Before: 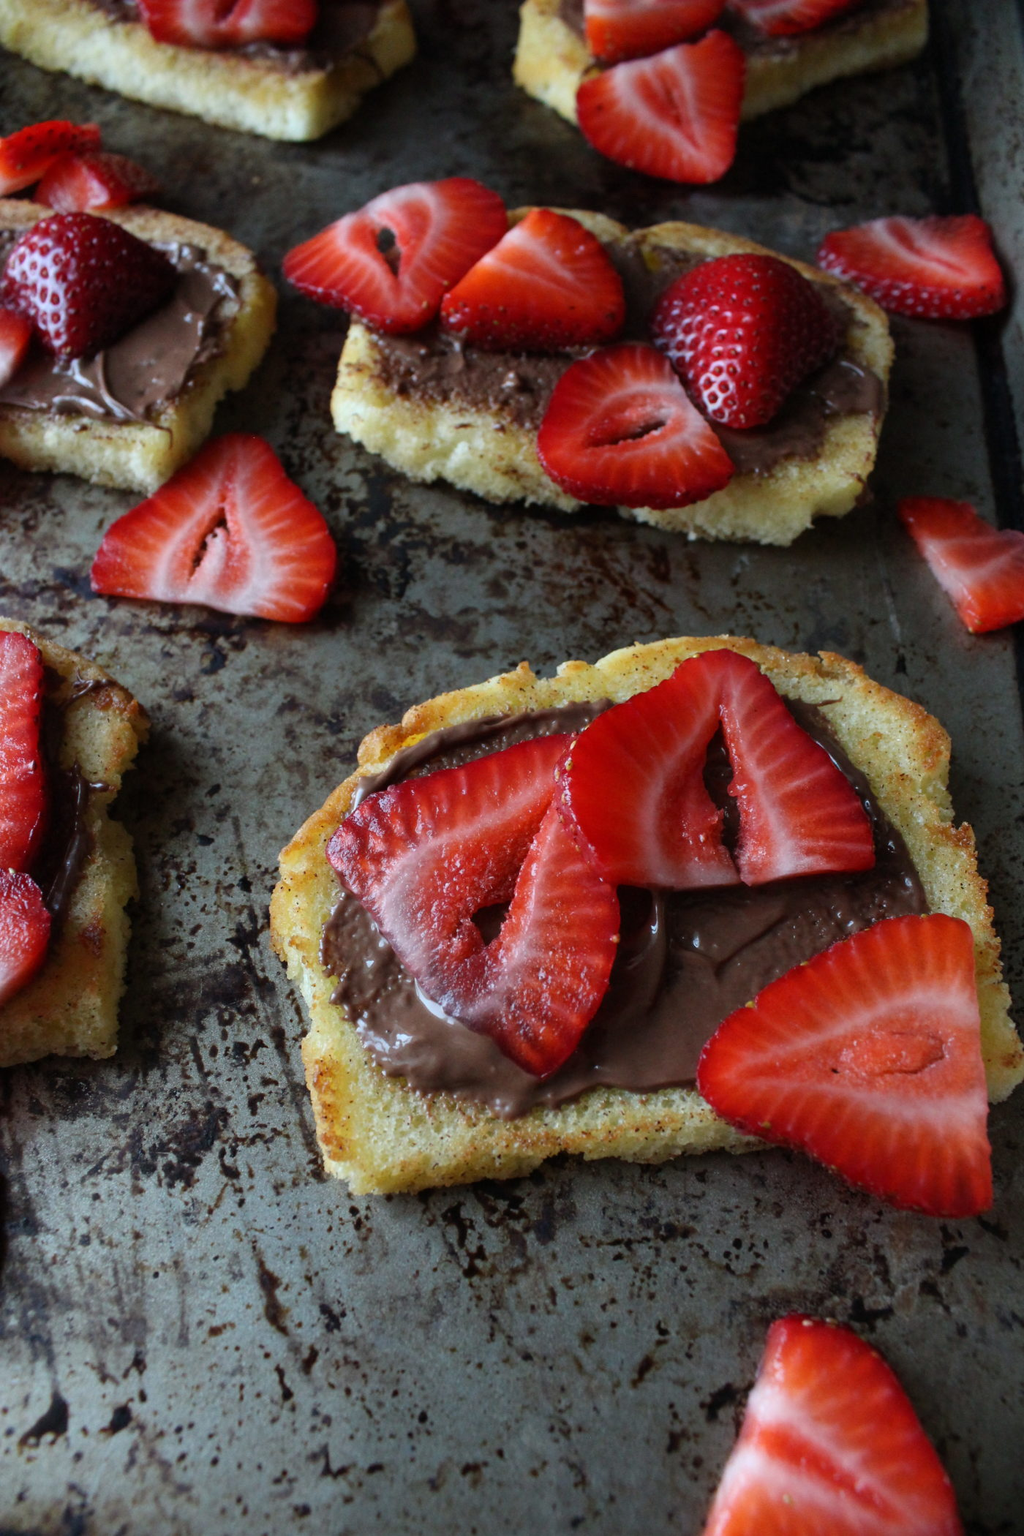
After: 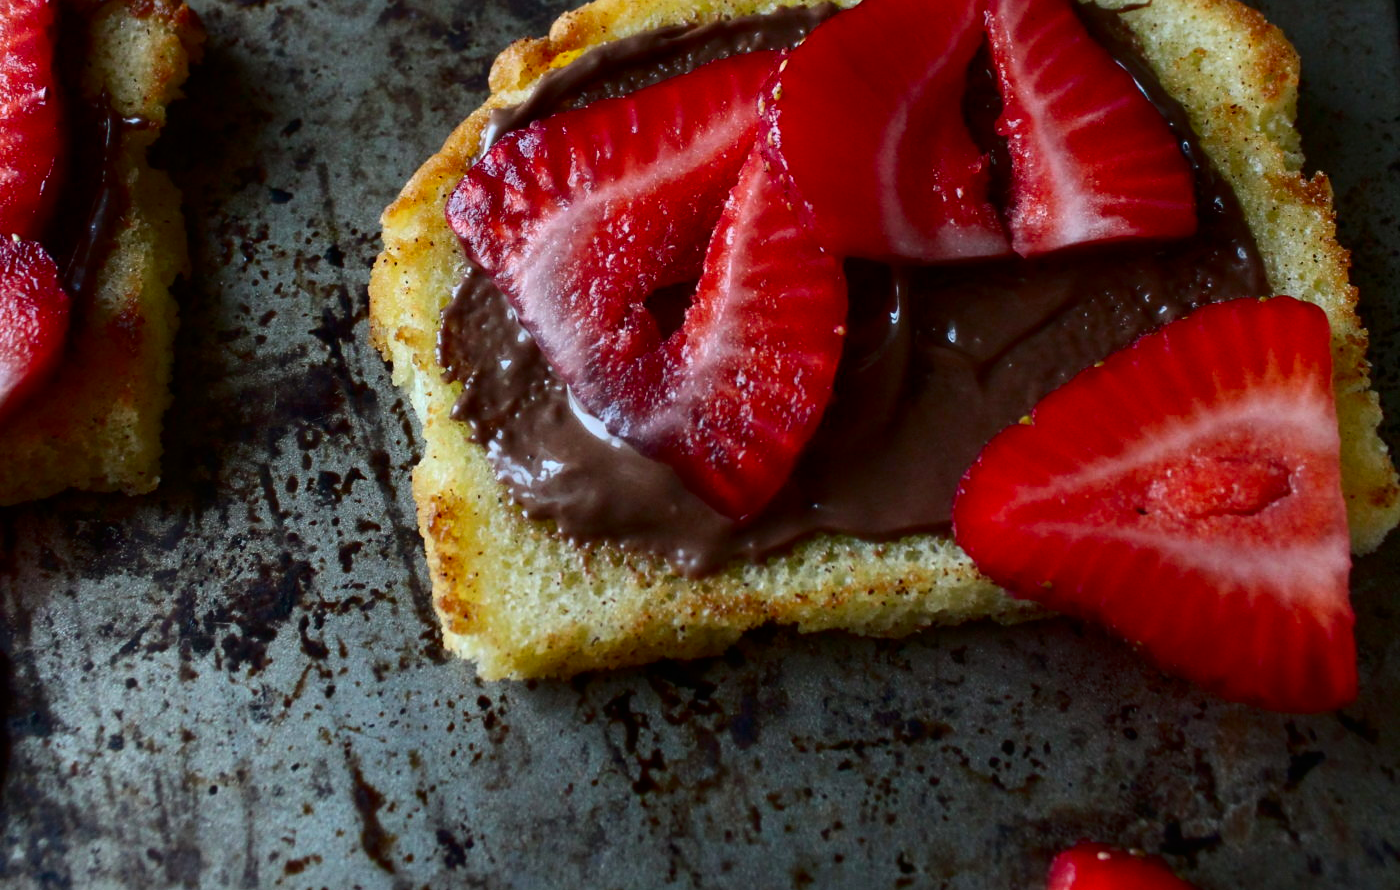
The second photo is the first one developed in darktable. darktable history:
crop: top 45.428%, bottom 12.164%
contrast brightness saturation: contrast 0.191, brightness -0.114, saturation 0.207
